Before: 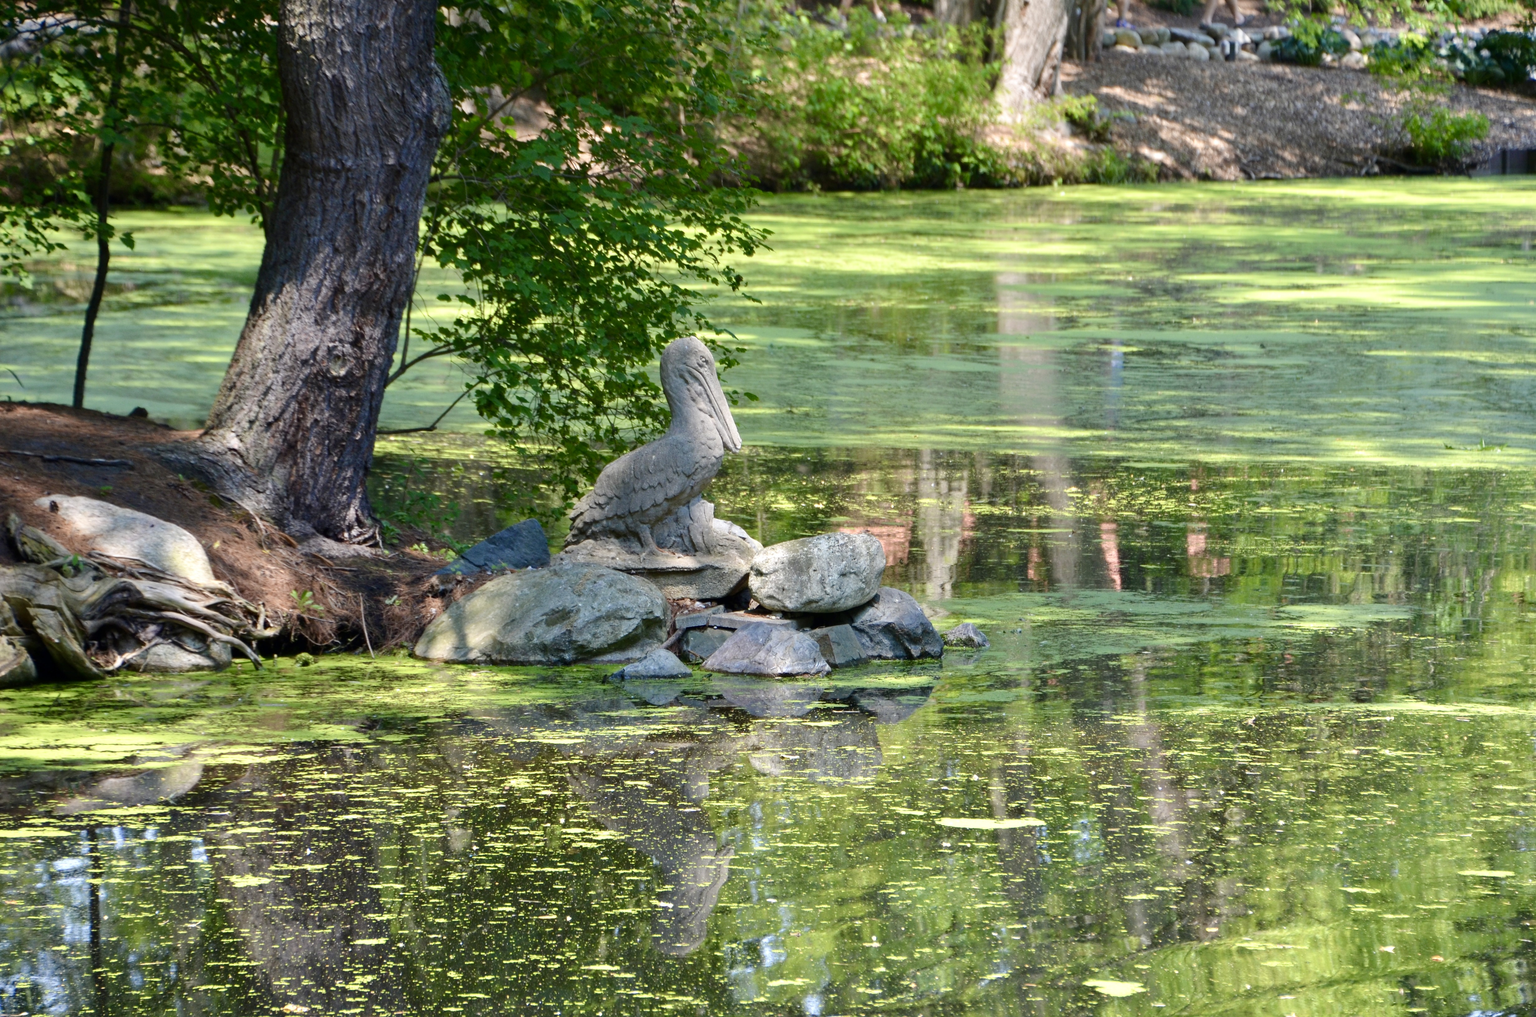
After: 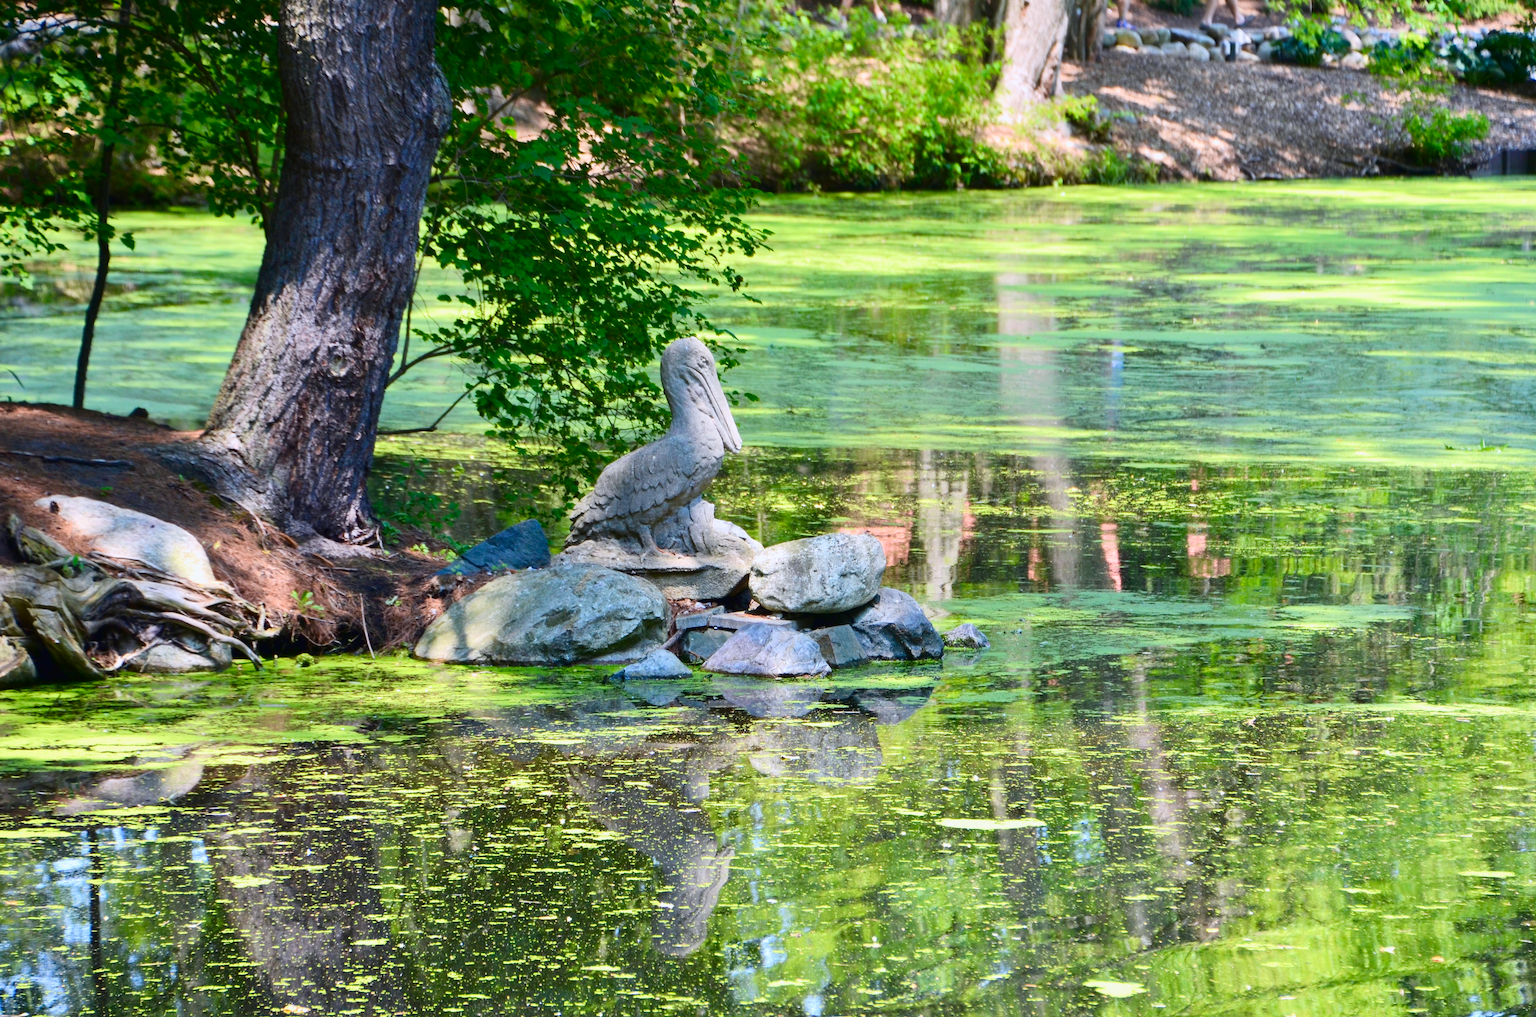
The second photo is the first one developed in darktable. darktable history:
contrast brightness saturation: contrast 0.044, saturation 0.158
tone curve: curves: ch0 [(0, 0.013) (0.104, 0.103) (0.258, 0.267) (0.448, 0.489) (0.709, 0.794) (0.895, 0.915) (0.994, 0.971)]; ch1 [(0, 0) (0.335, 0.298) (0.446, 0.416) (0.488, 0.488) (0.515, 0.504) (0.581, 0.615) (0.635, 0.661) (1, 1)]; ch2 [(0, 0) (0.314, 0.306) (0.436, 0.447) (0.502, 0.5) (0.538, 0.541) (0.568, 0.603) (0.641, 0.635) (0.717, 0.701) (1, 1)], color space Lab, linked channels, preserve colors none
color calibration: gray › normalize channels true, illuminant as shot in camera, x 0.358, y 0.373, temperature 4628.91 K, gamut compression 0.025
